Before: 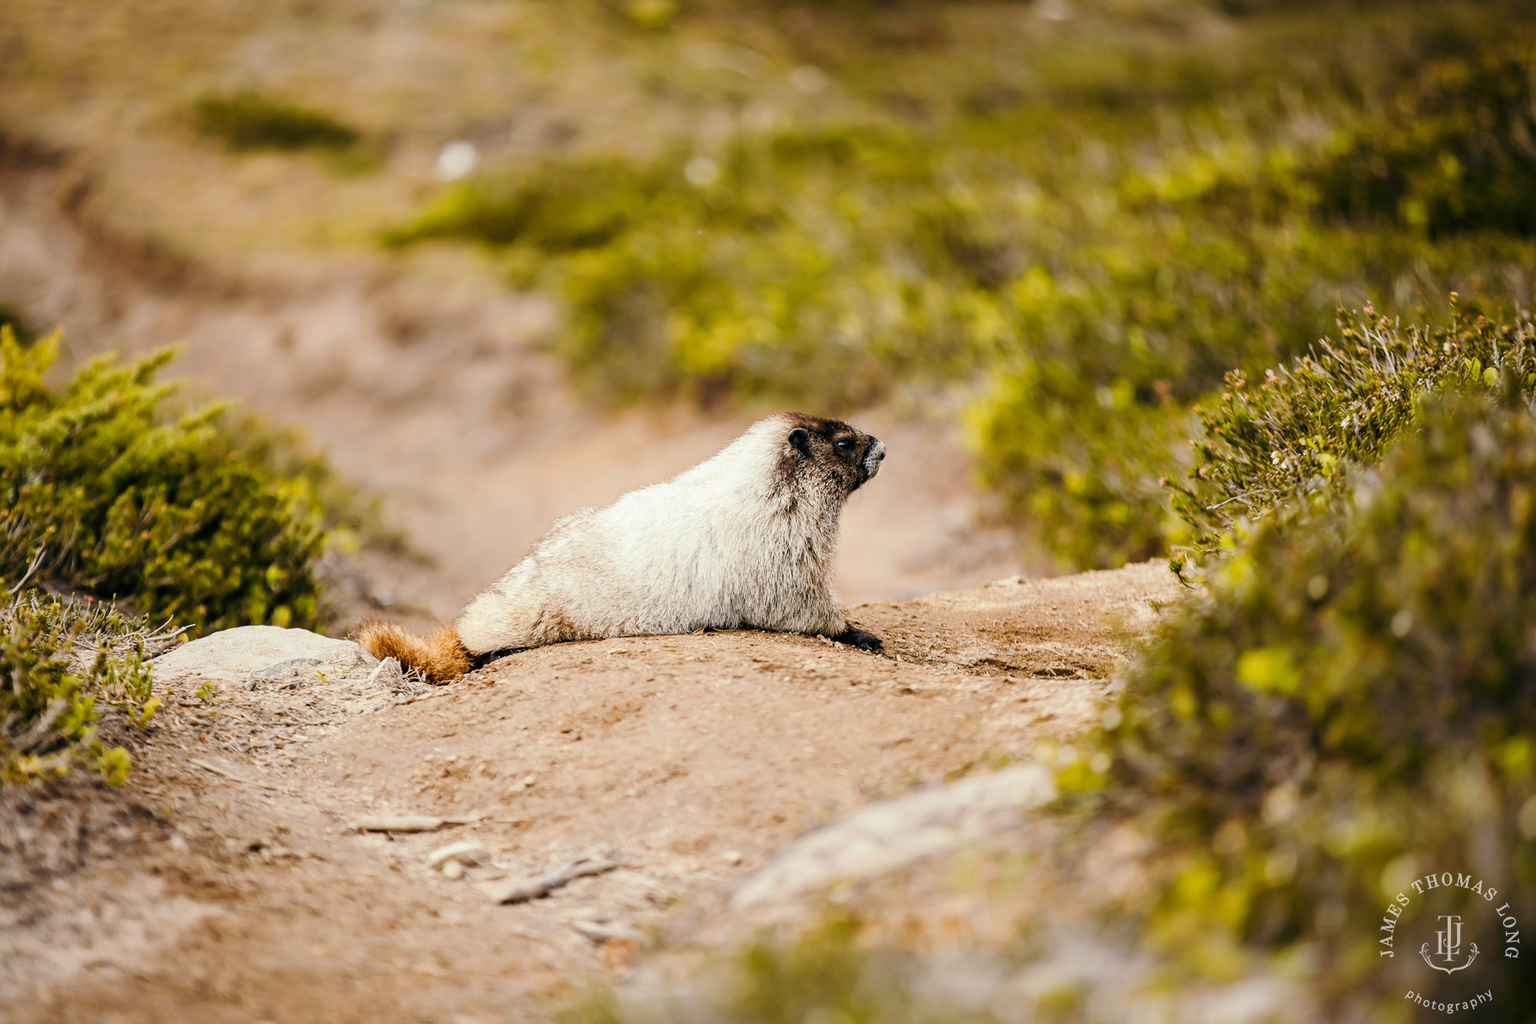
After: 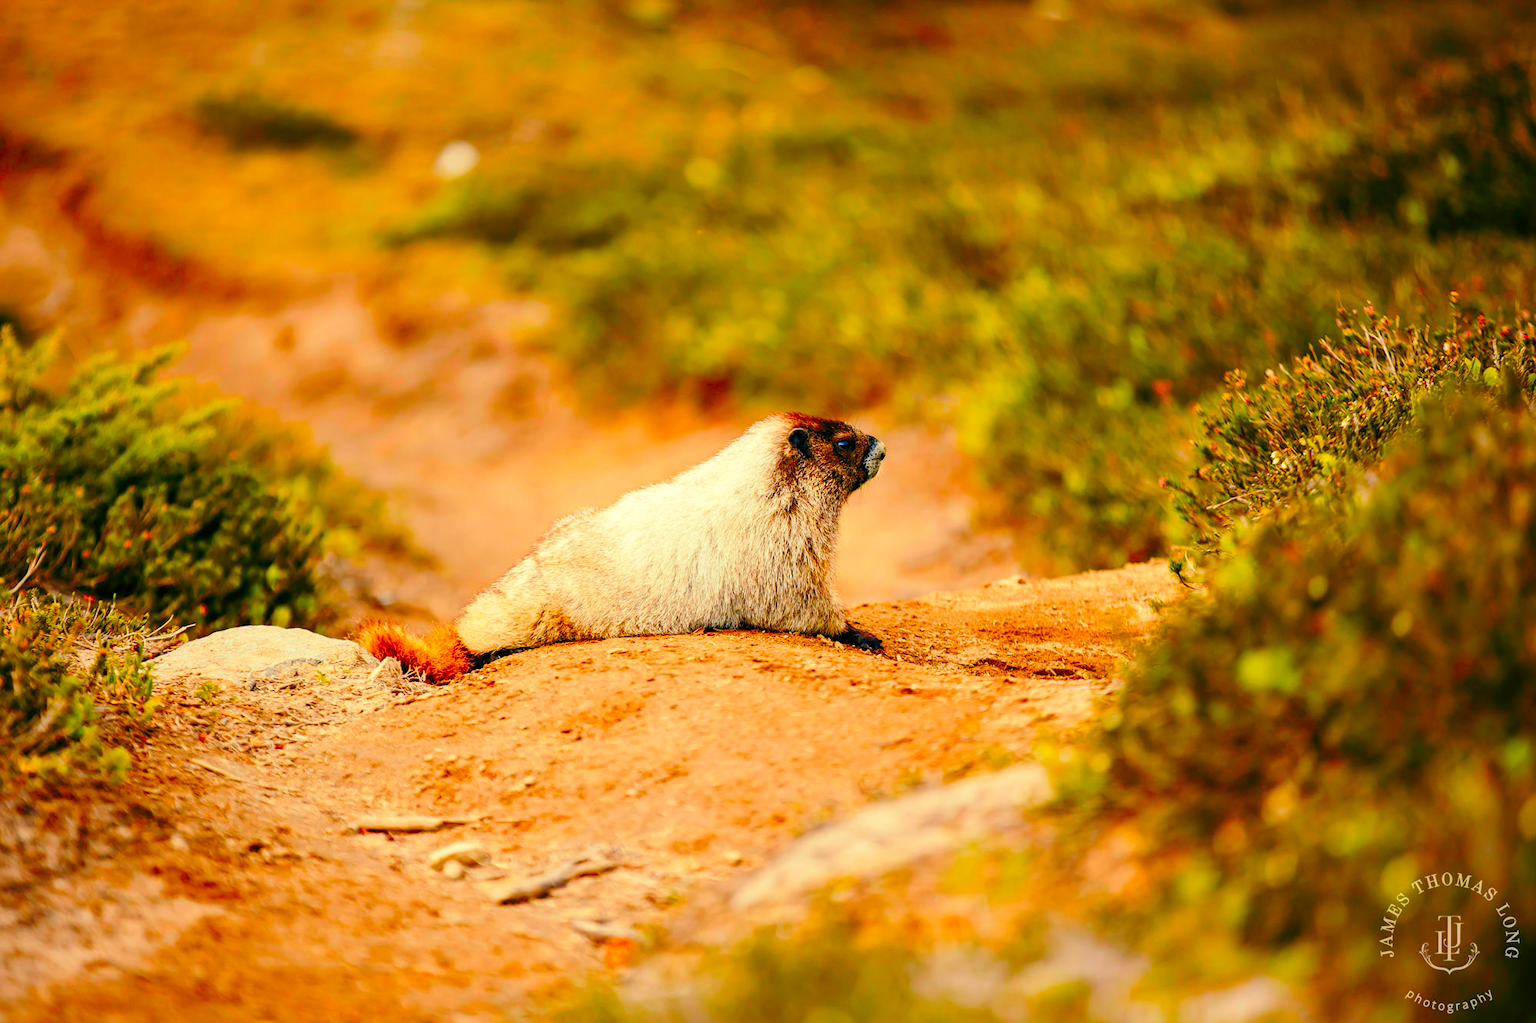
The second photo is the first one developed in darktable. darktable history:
color correction: highlights a* 1.62, highlights b* -1.69, saturation 2.49
color balance rgb: highlights gain › luminance 6.254%, highlights gain › chroma 2.609%, highlights gain › hue 89.9°, perceptual saturation grading › global saturation 21.259%, perceptual saturation grading › highlights -19.697%, perceptual saturation grading › shadows 29.607%
